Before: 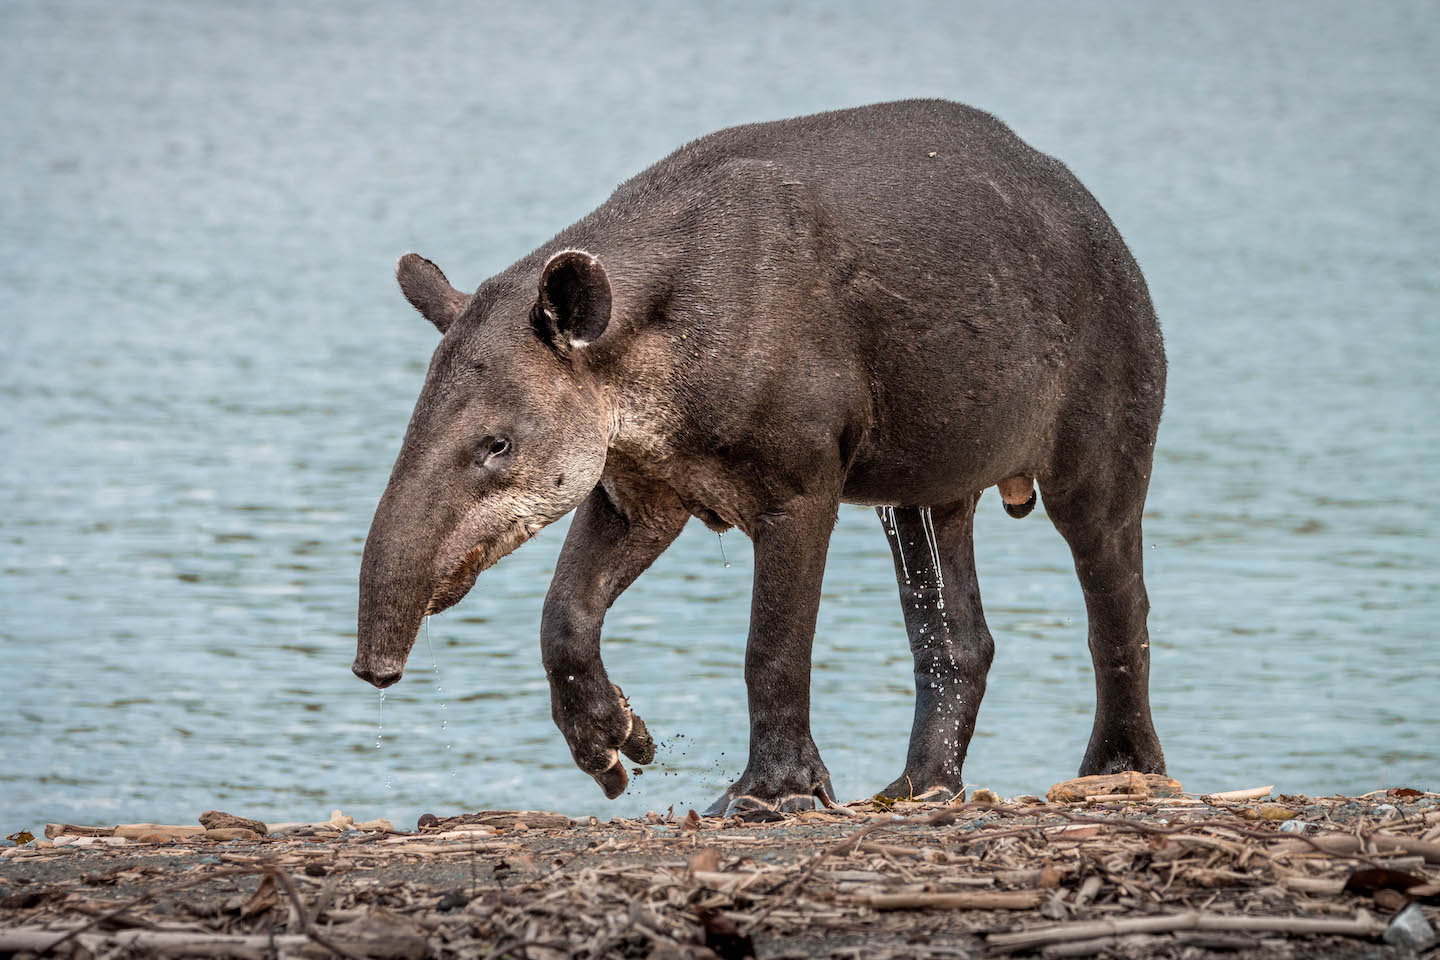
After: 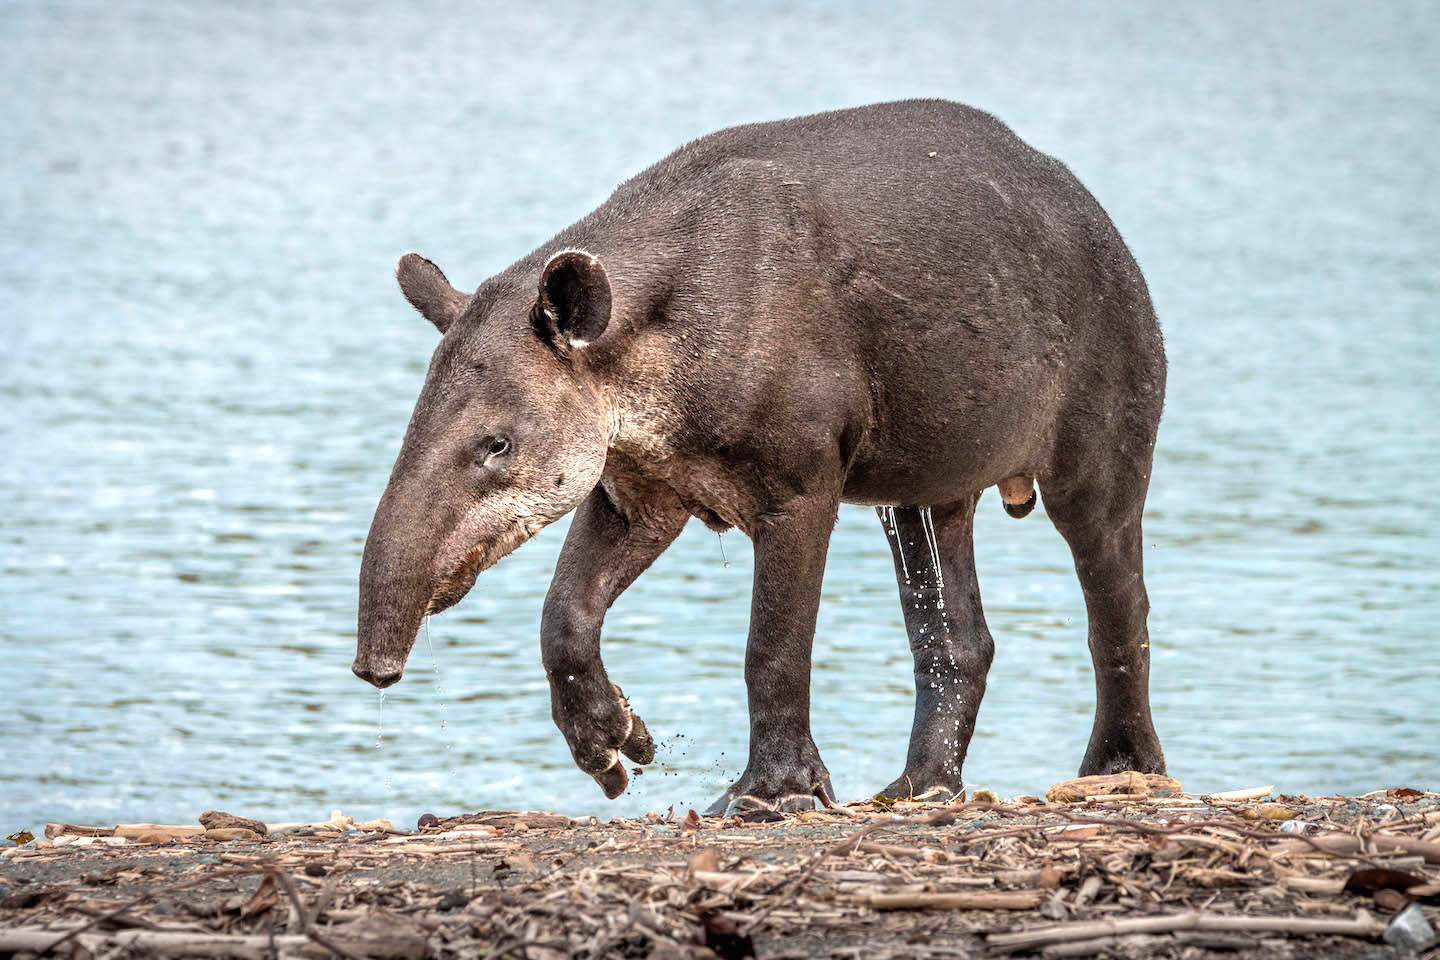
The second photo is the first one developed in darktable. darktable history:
exposure: exposure 0.609 EV, compensate highlight preservation false
shadows and highlights: shadows 25.88, highlights -23.39, highlights color adjustment 78.15%
